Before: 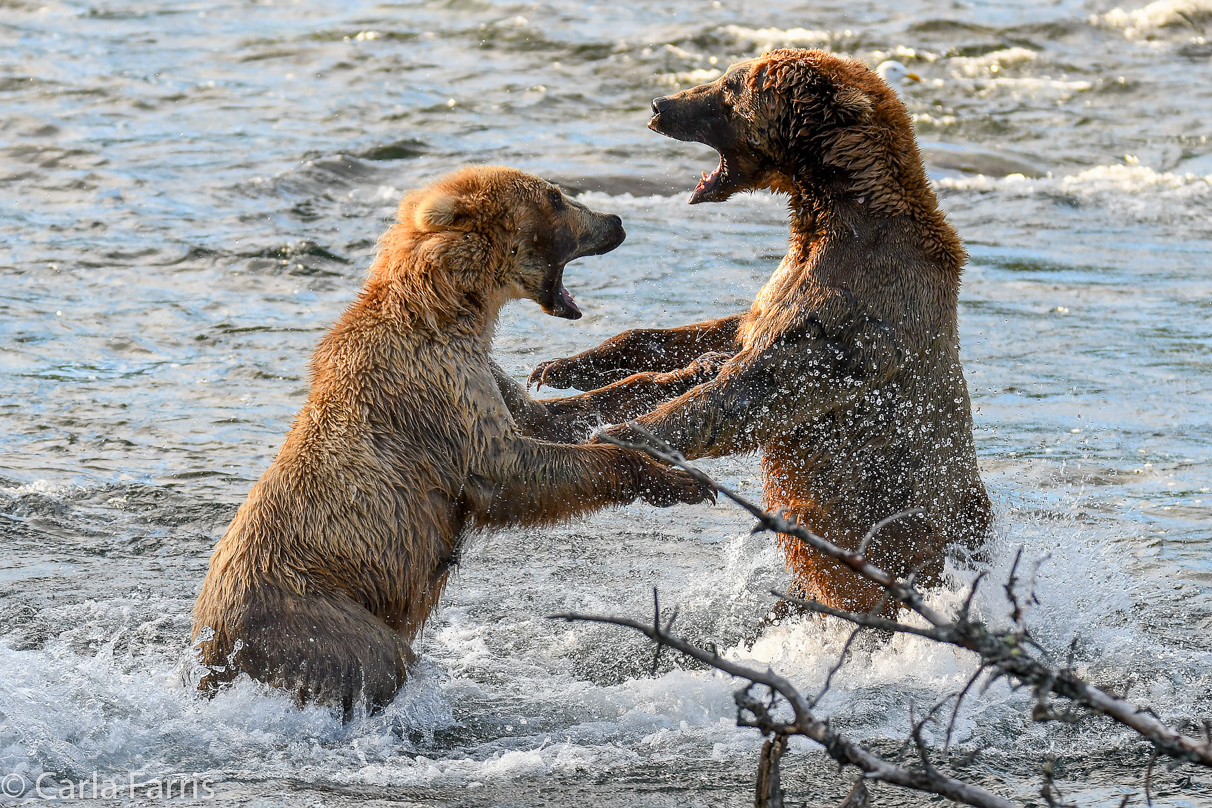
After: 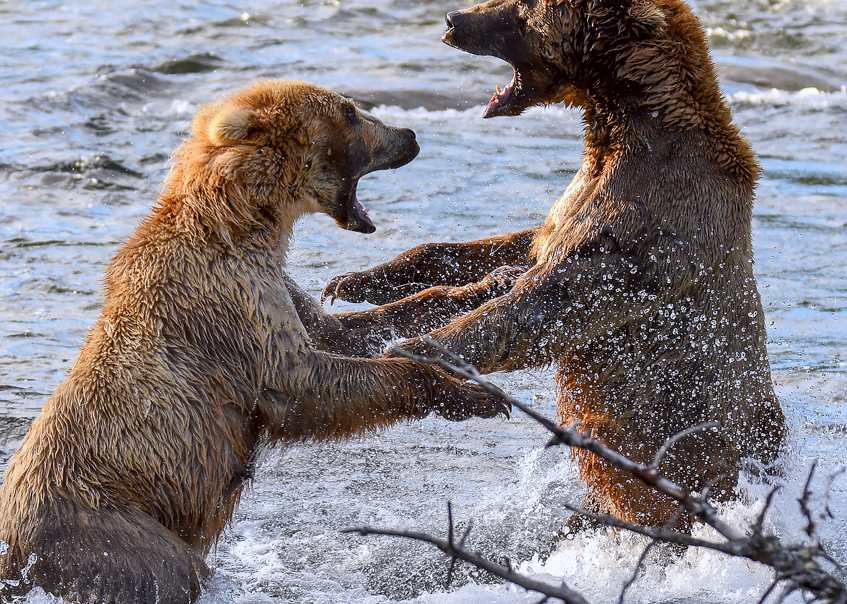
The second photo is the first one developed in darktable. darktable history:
color correction: highlights a* -0.95, highlights b* 4.5, shadows a* 3.55
white balance: red 0.967, blue 1.119, emerald 0.756
crop and rotate: left 17.046%, top 10.659%, right 12.989%, bottom 14.553%
